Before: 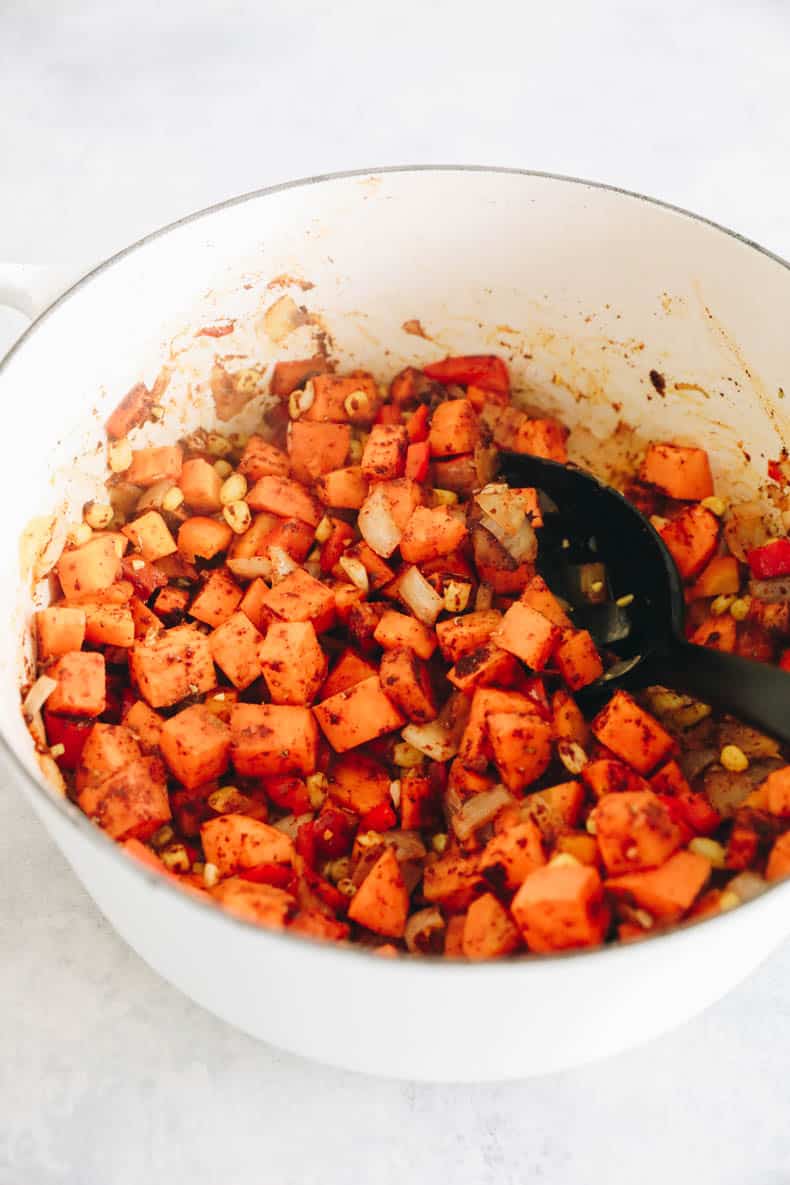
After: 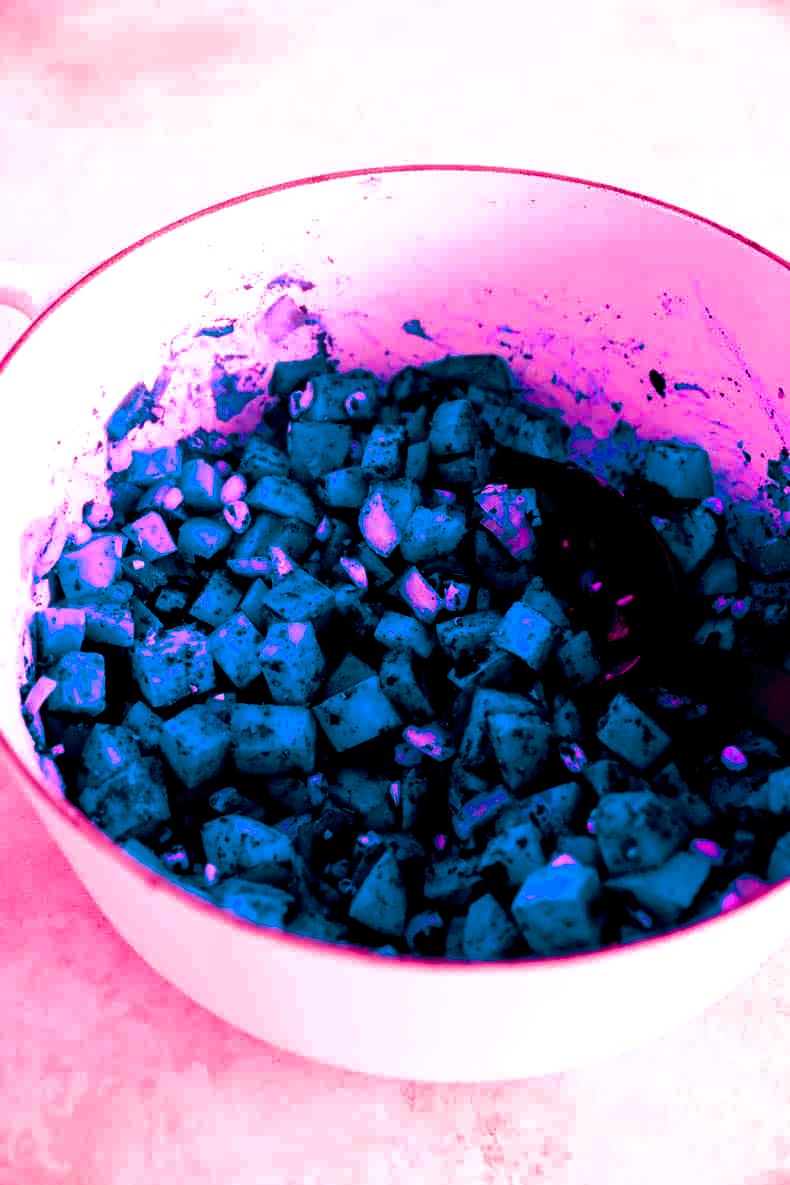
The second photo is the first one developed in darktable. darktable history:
shadows and highlights: shadows -20, white point adjustment -2, highlights -35
color balance rgb: shadows lift › luminance -18.76%, shadows lift › chroma 35.44%, power › luminance -3.76%, power › hue 142.17°, highlights gain › chroma 7.5%, highlights gain › hue 184.75°, global offset › luminance -0.52%, global offset › chroma 0.91%, global offset › hue 173.36°, shadows fall-off 300%, white fulcrum 2 EV, highlights fall-off 300%, linear chroma grading › shadows 17.19%, linear chroma grading › highlights 61.12%, linear chroma grading › global chroma 50%, hue shift -150.52°, perceptual brilliance grading › global brilliance 12%, mask middle-gray fulcrum 100%, contrast gray fulcrum 38.43%, contrast 35.15%, saturation formula JzAzBz (2021)
